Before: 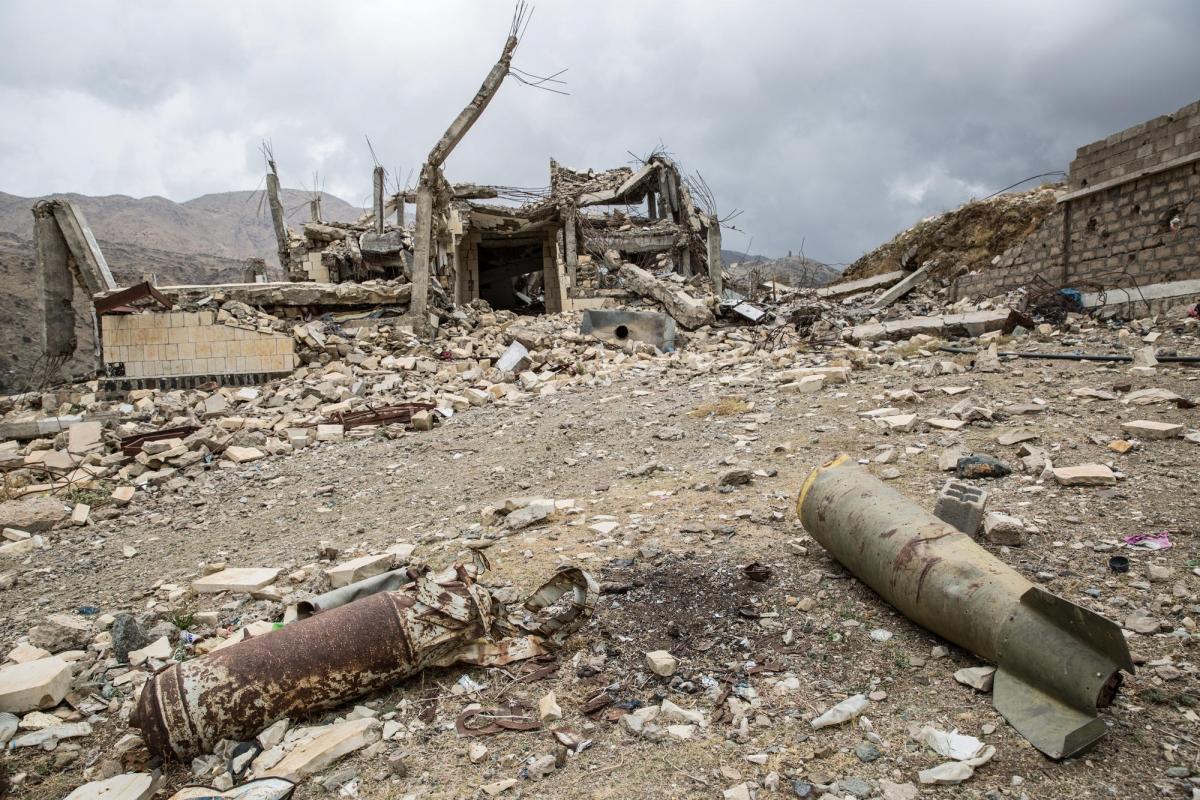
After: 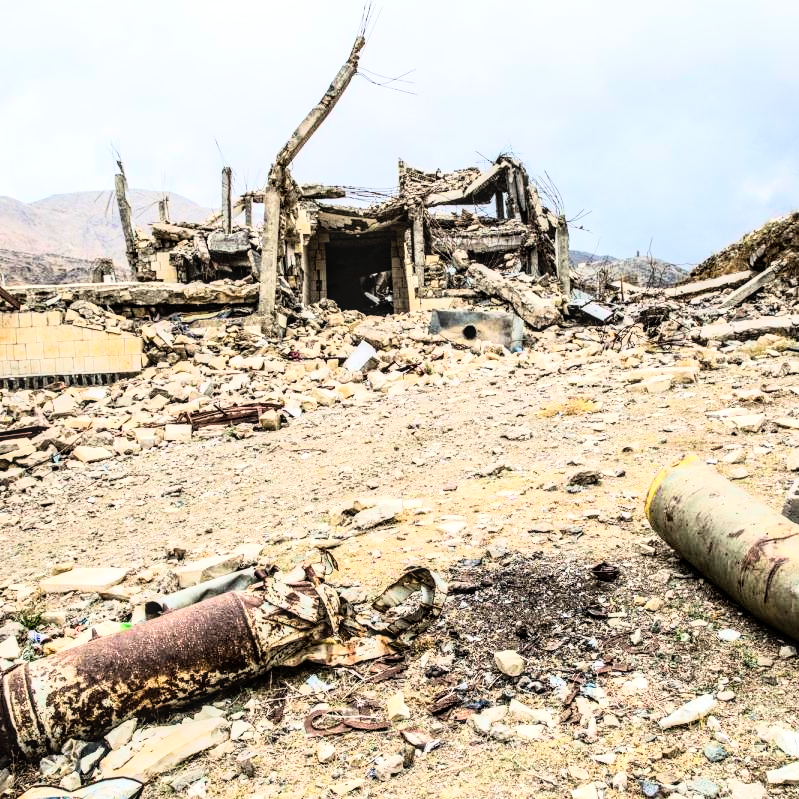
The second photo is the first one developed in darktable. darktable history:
local contrast: detail 130%
crop and rotate: left 12.673%, right 20.66%
rgb curve: curves: ch0 [(0, 0) (0.21, 0.15) (0.24, 0.21) (0.5, 0.75) (0.75, 0.96) (0.89, 0.99) (1, 1)]; ch1 [(0, 0.02) (0.21, 0.13) (0.25, 0.2) (0.5, 0.67) (0.75, 0.9) (0.89, 0.97) (1, 1)]; ch2 [(0, 0.02) (0.21, 0.13) (0.25, 0.2) (0.5, 0.67) (0.75, 0.9) (0.89, 0.97) (1, 1)], compensate middle gray true
color balance rgb: perceptual saturation grading › global saturation 20%, global vibrance 20%
